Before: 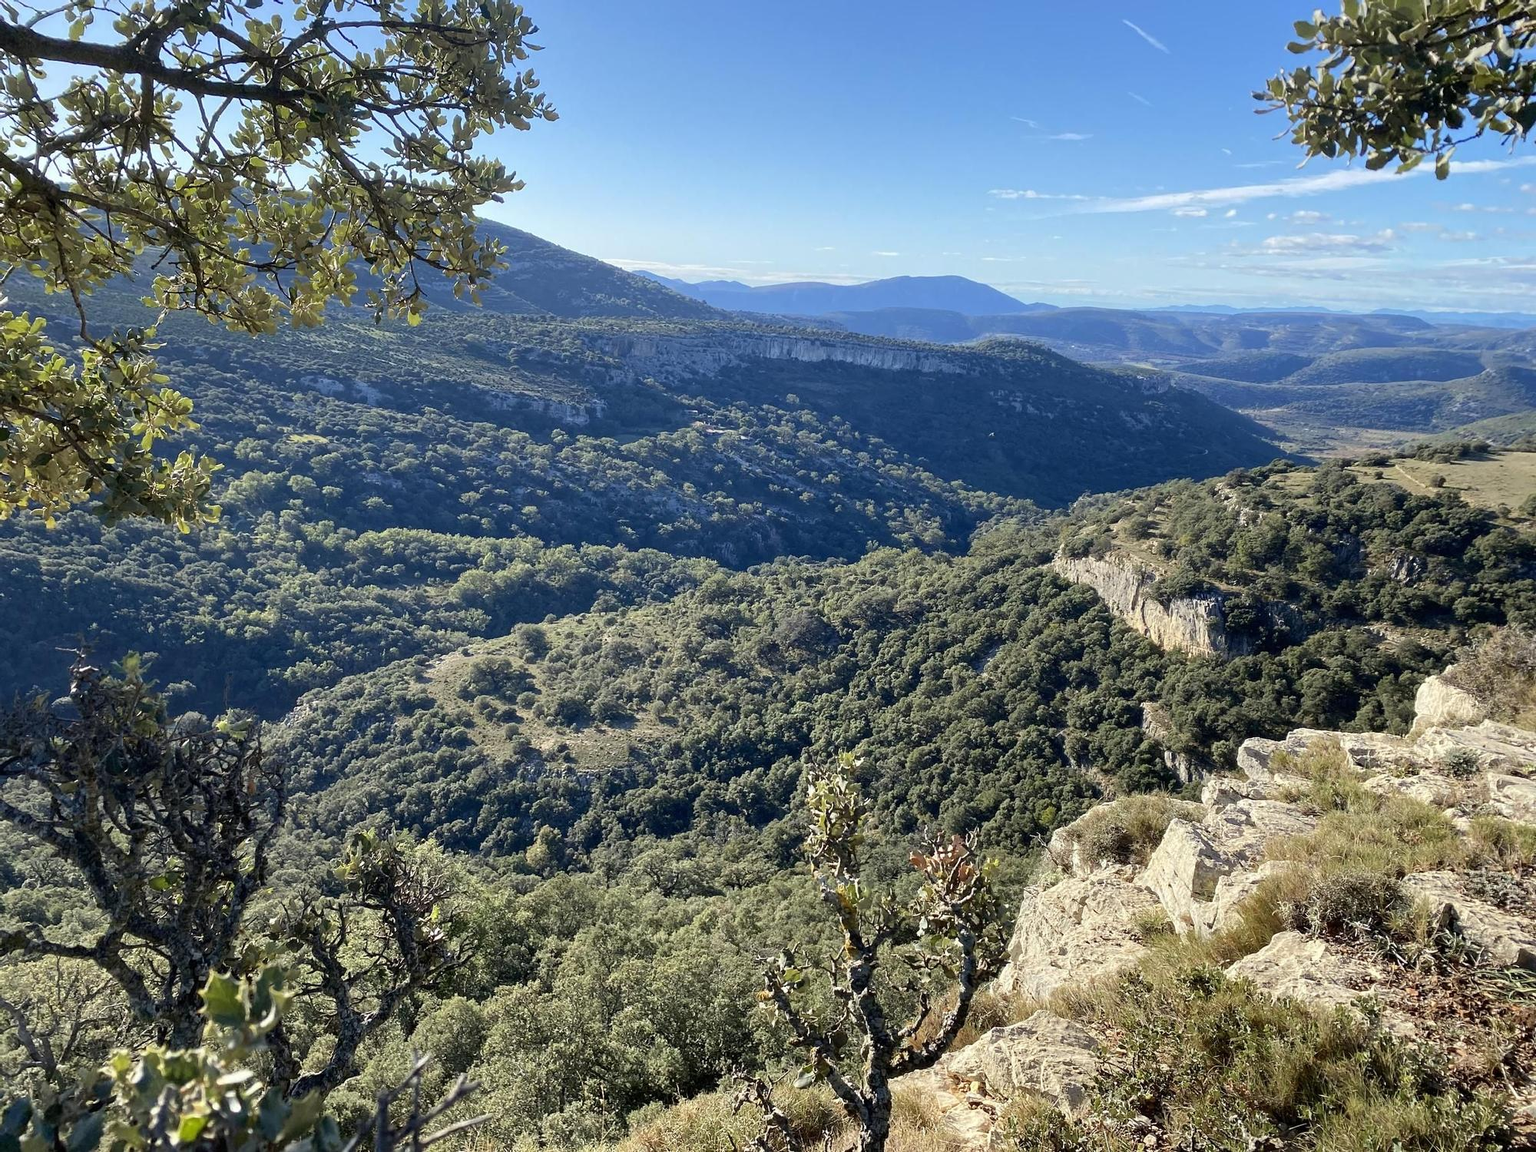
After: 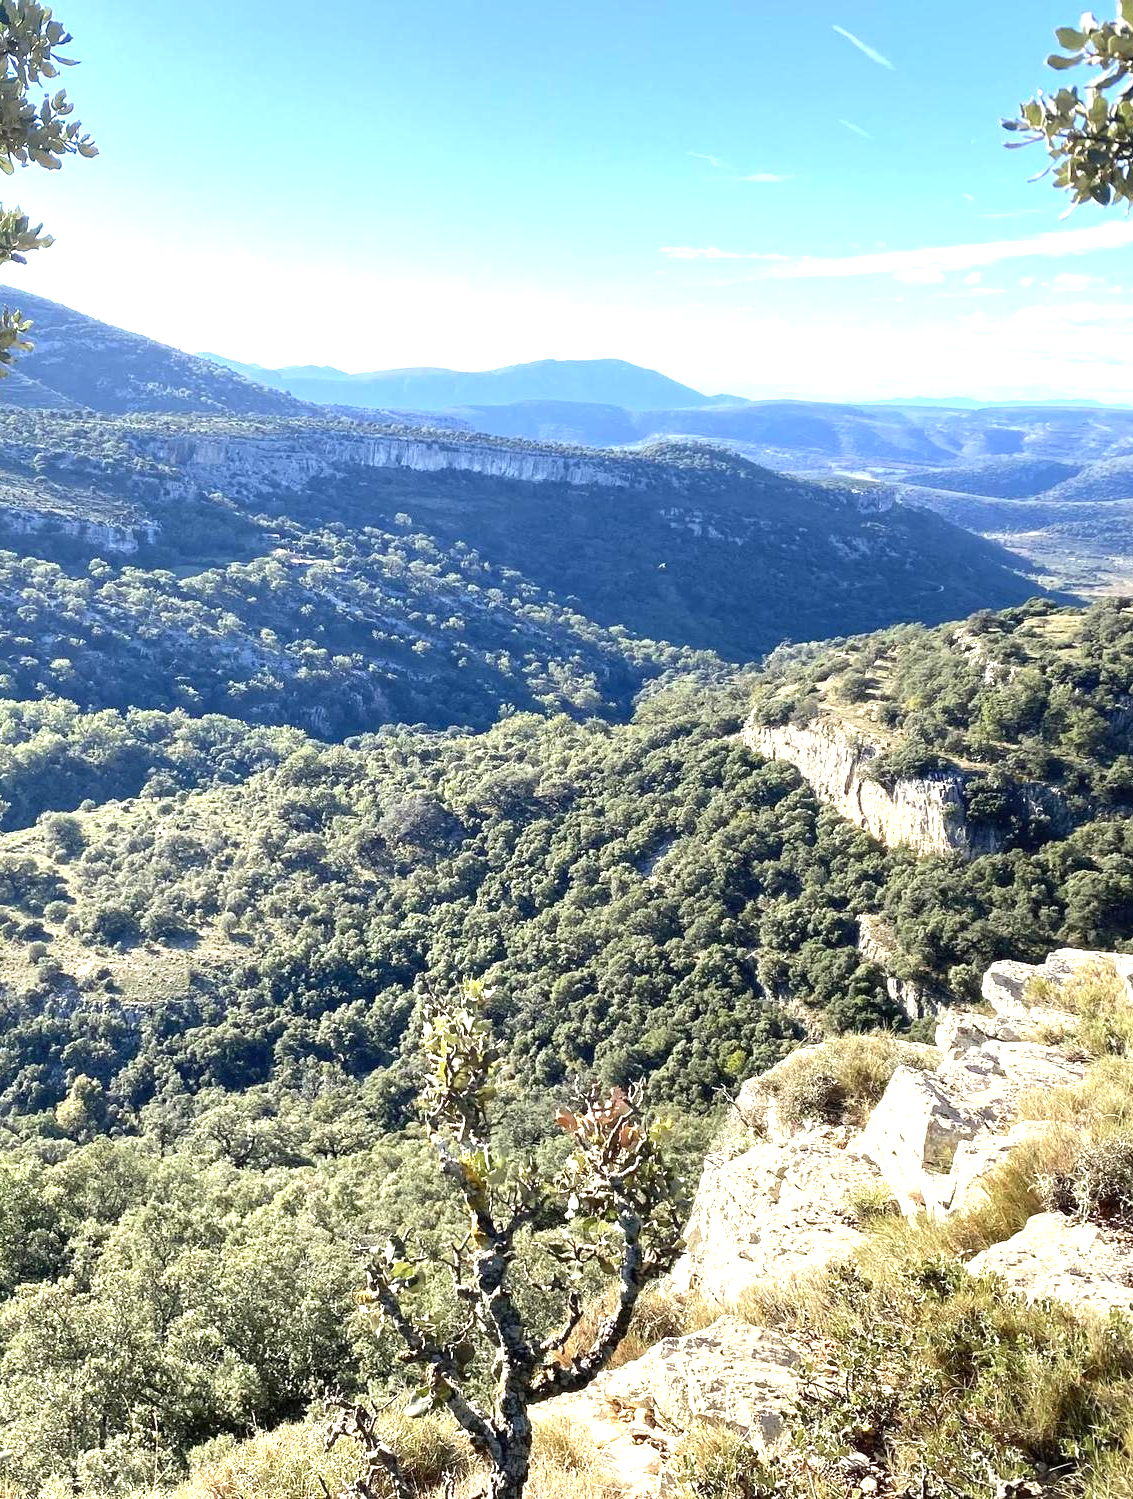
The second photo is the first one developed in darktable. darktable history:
exposure: black level correction 0, exposure 1.2 EV, compensate highlight preservation false
crop: left 31.458%, top 0%, right 11.876%
shadows and highlights: shadows 30.86, highlights 0, soften with gaussian
